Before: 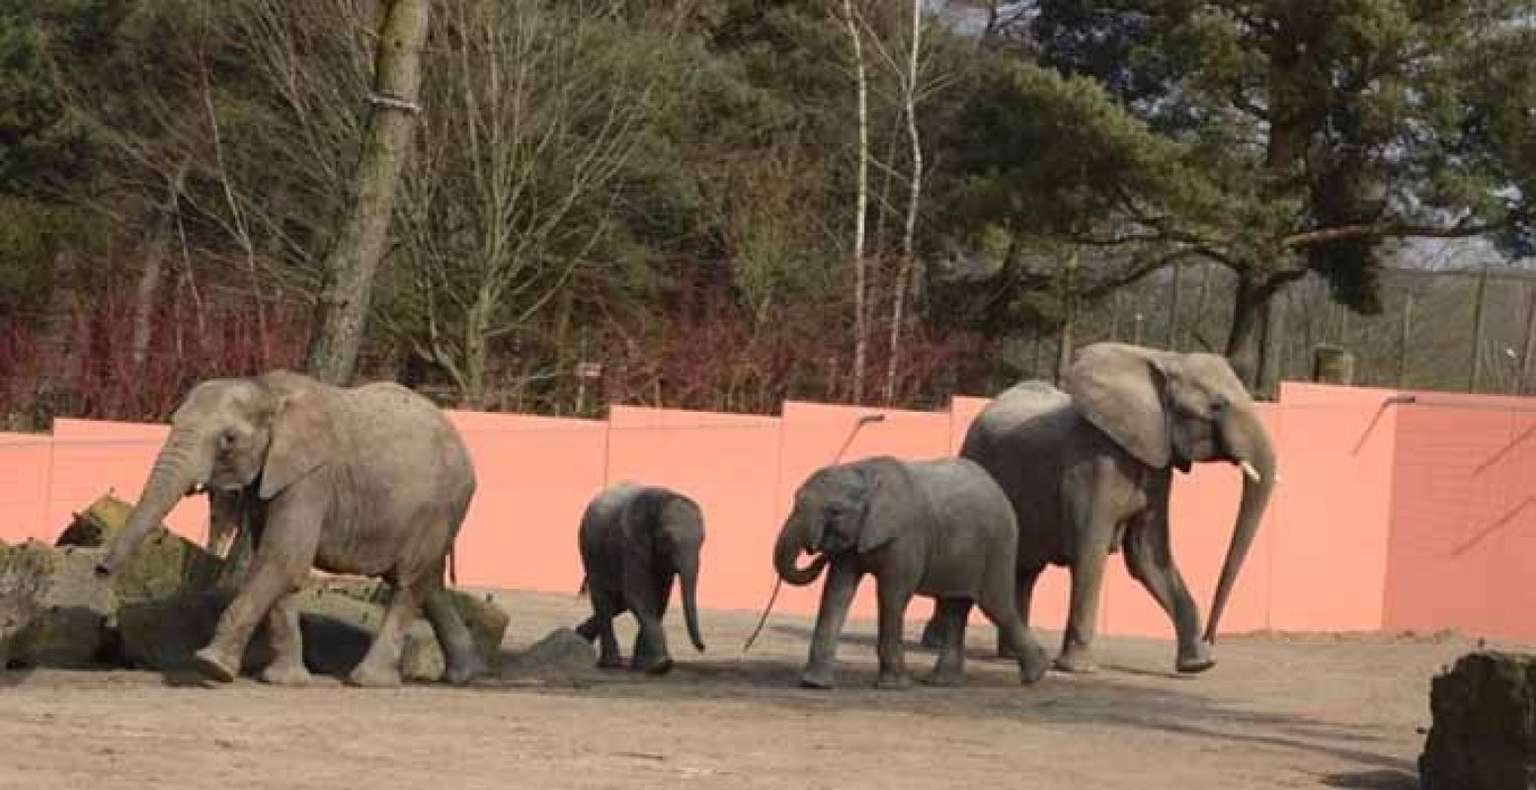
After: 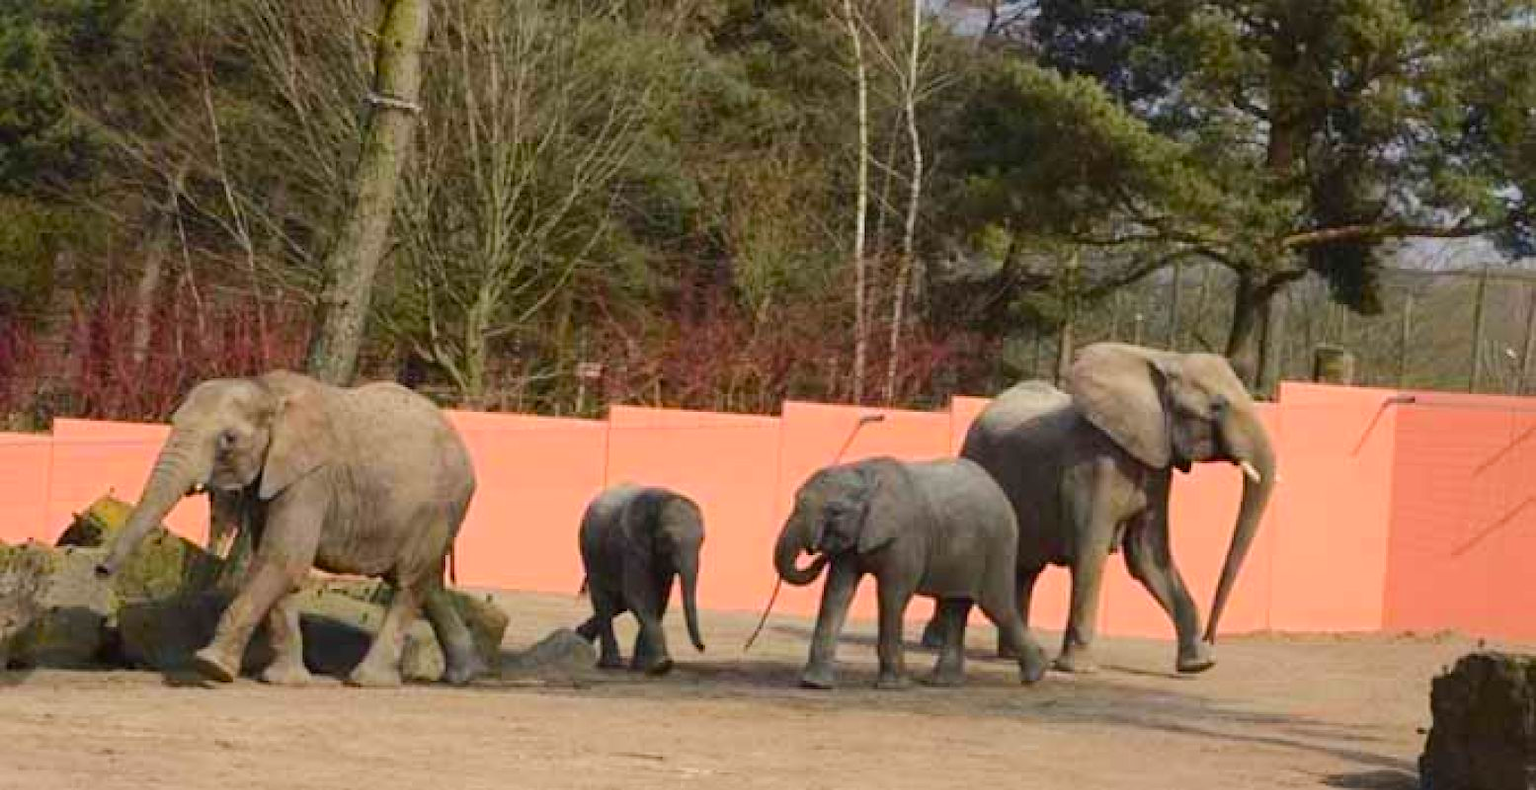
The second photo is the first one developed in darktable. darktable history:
color balance rgb: perceptual saturation grading › global saturation 25%, perceptual brilliance grading › mid-tones 10%, perceptual brilliance grading › shadows 15%, global vibrance 20%
